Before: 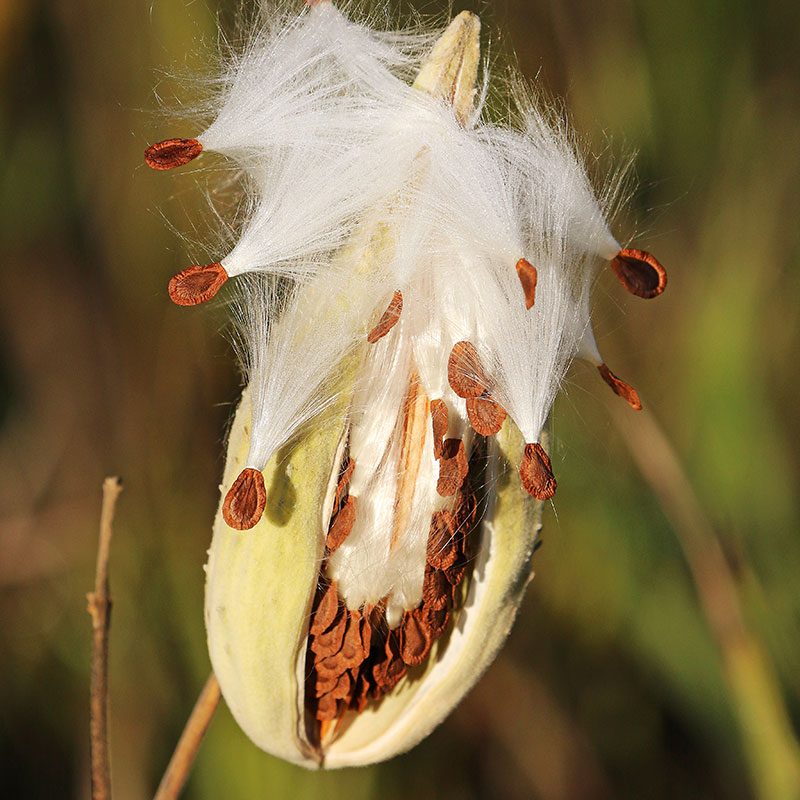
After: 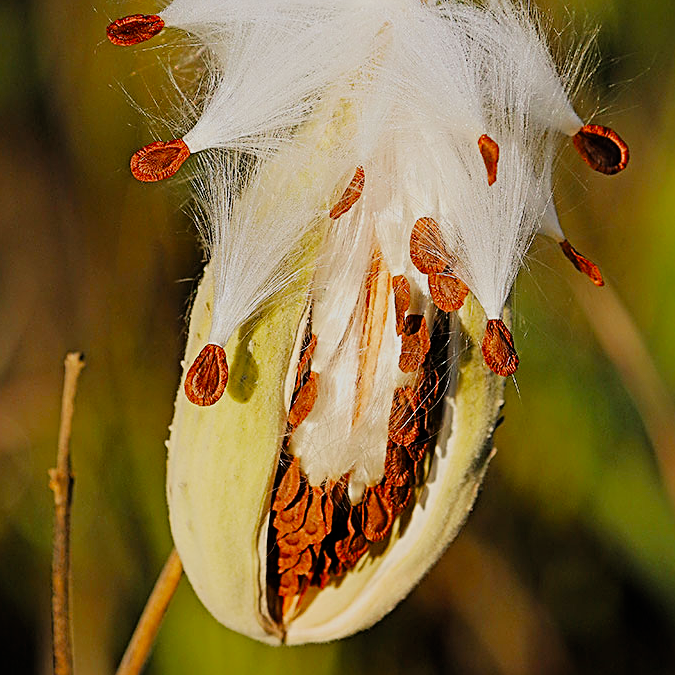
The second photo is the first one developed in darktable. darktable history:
filmic rgb: black relative exposure -7.75 EV, white relative exposure 4.4 EV, threshold 3 EV, hardness 3.76, latitude 38.11%, contrast 0.966, highlights saturation mix 10%, shadows ↔ highlights balance 4.59%, color science v4 (2020), enable highlight reconstruction true
sharpen: radius 2.584, amount 0.688
crop and rotate: left 4.842%, top 15.51%, right 10.668%
